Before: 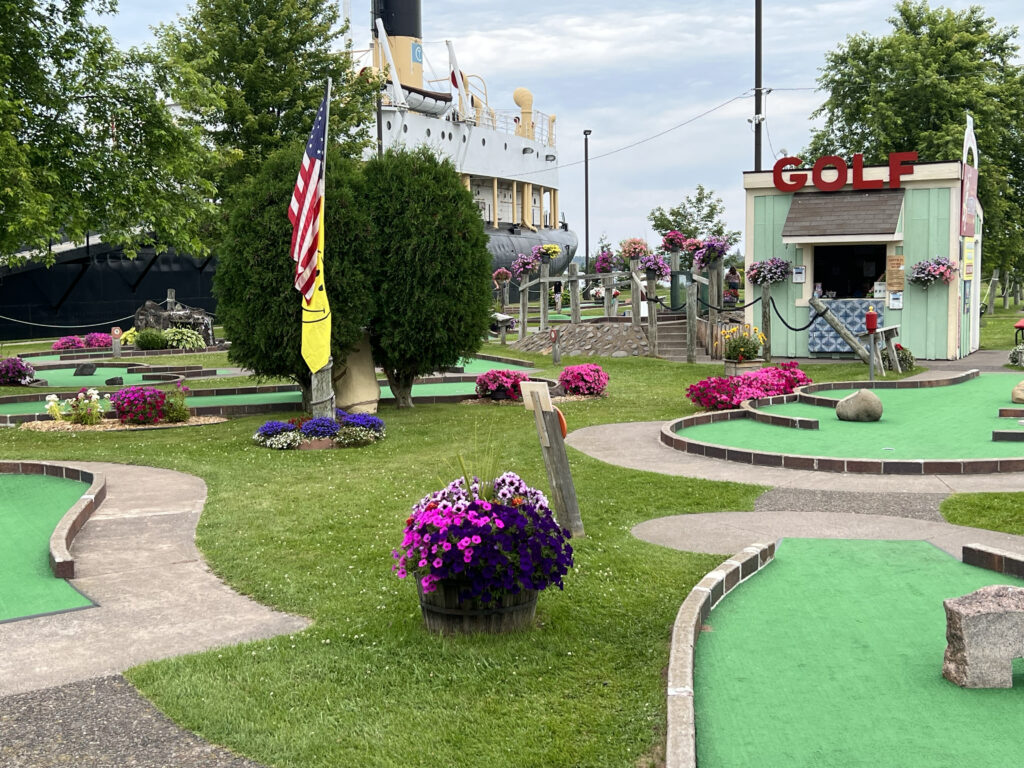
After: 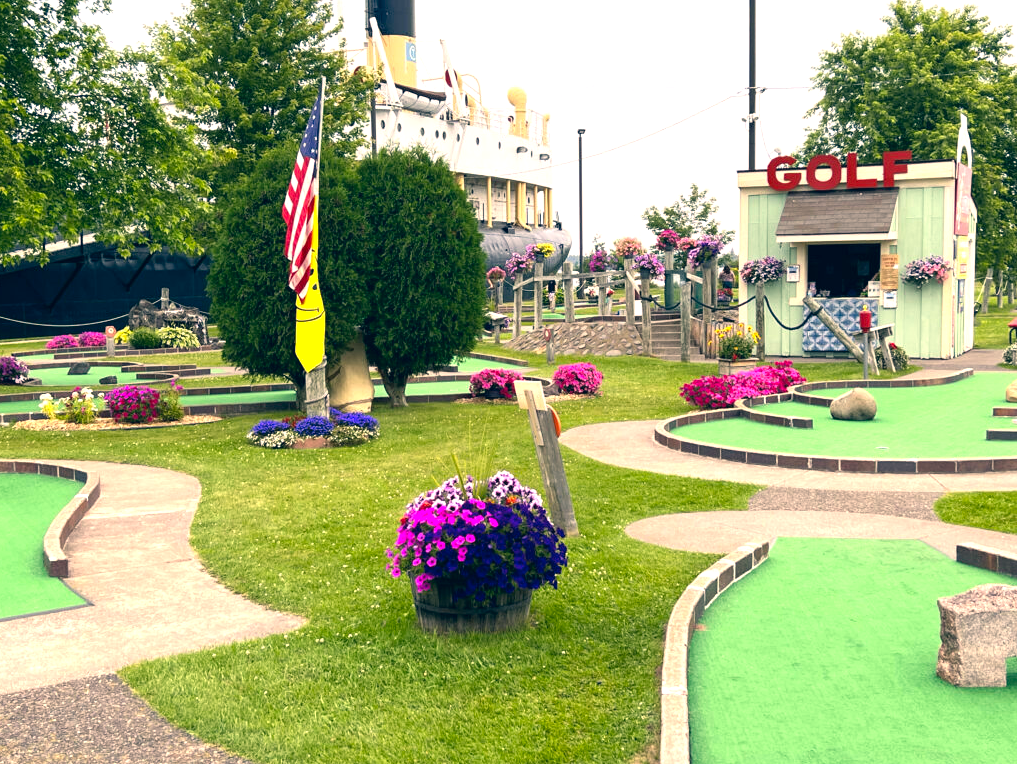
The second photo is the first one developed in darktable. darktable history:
crop and rotate: left 0.614%, top 0.179%, bottom 0.309%
exposure: black level correction 0, exposure 0.7 EV, compensate exposure bias true, compensate highlight preservation false
color correction: highlights a* 10.32, highlights b* 14.66, shadows a* -9.59, shadows b* -15.02
